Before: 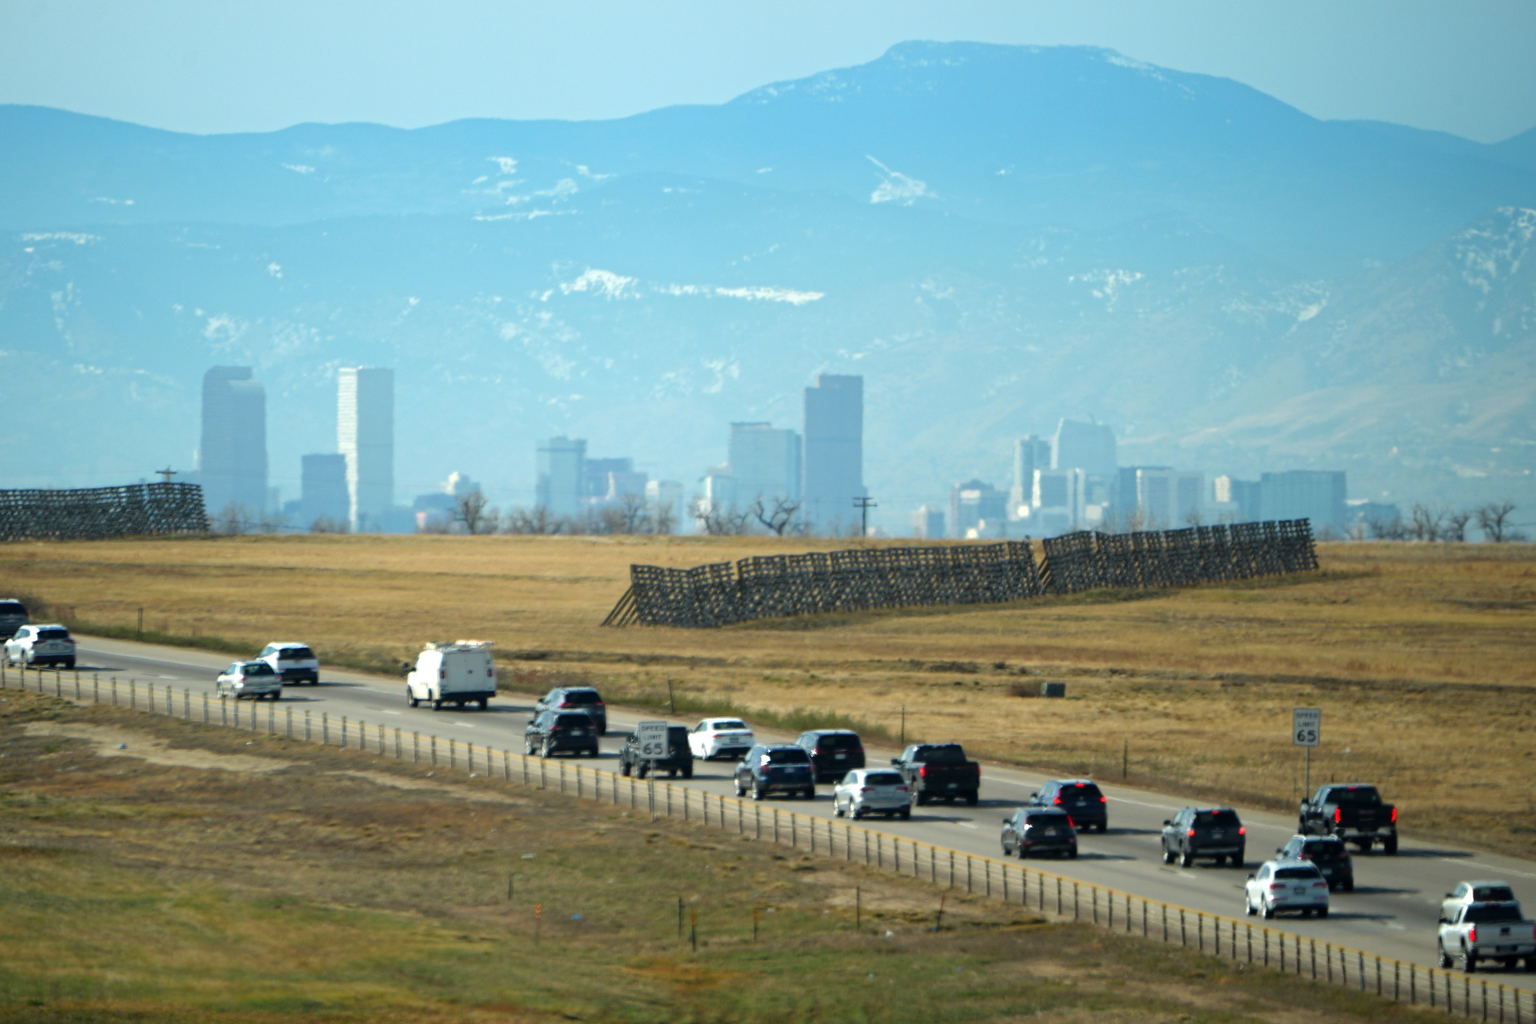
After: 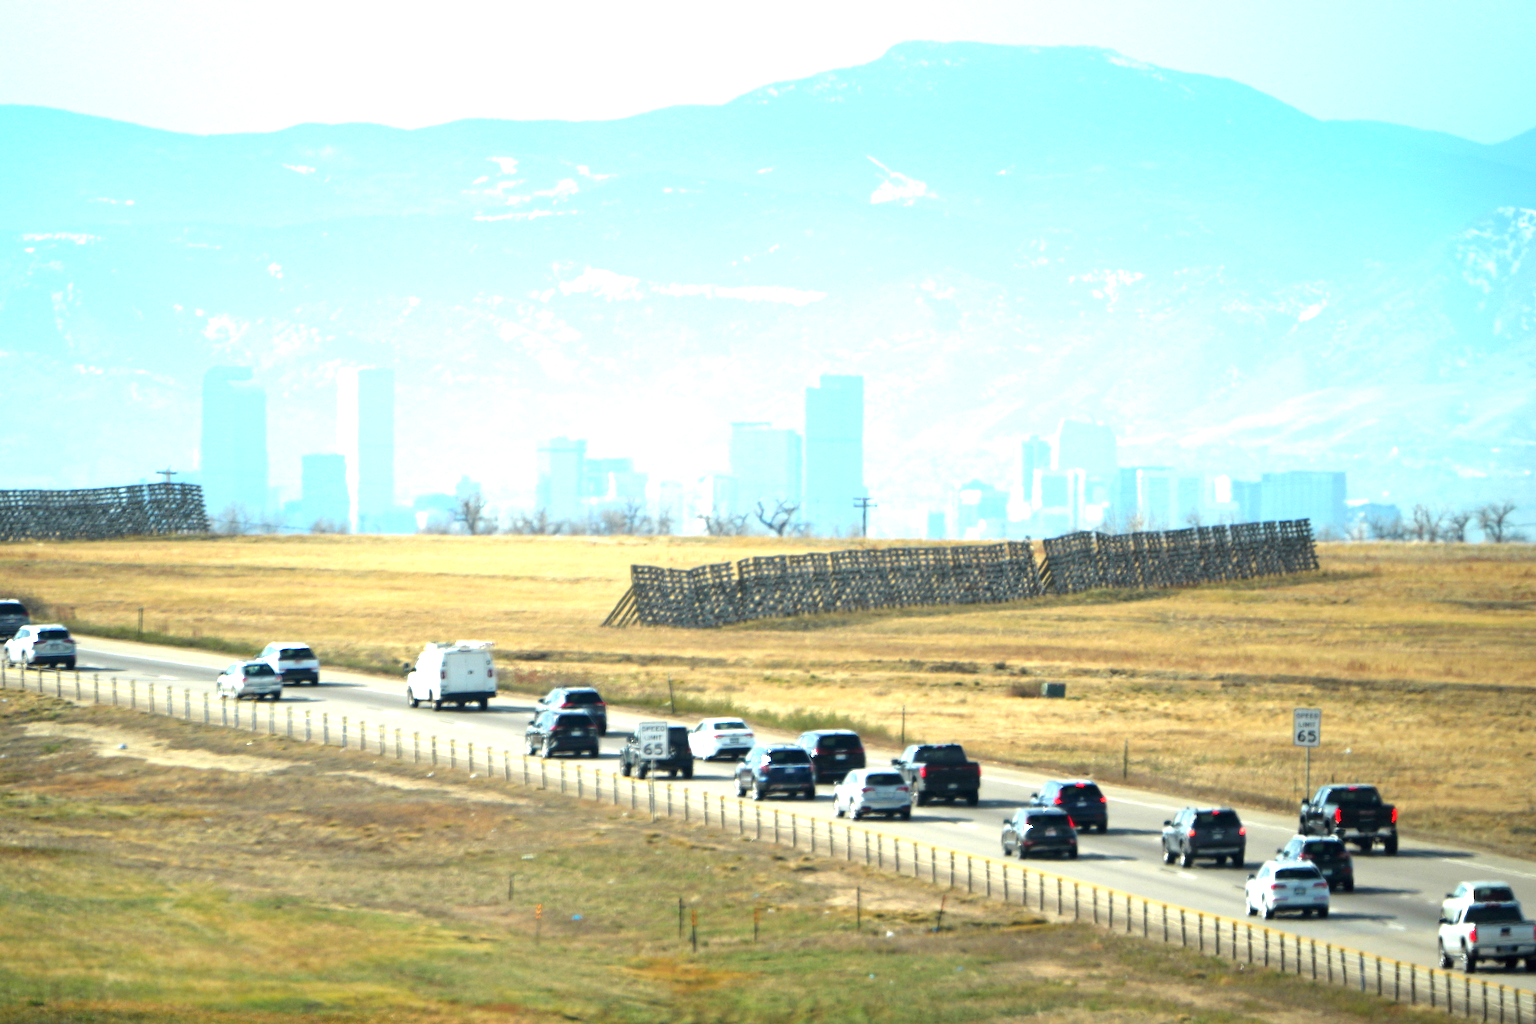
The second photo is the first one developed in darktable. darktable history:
exposure: black level correction 0, exposure 1.375 EV, compensate exposure bias true, compensate highlight preservation false
